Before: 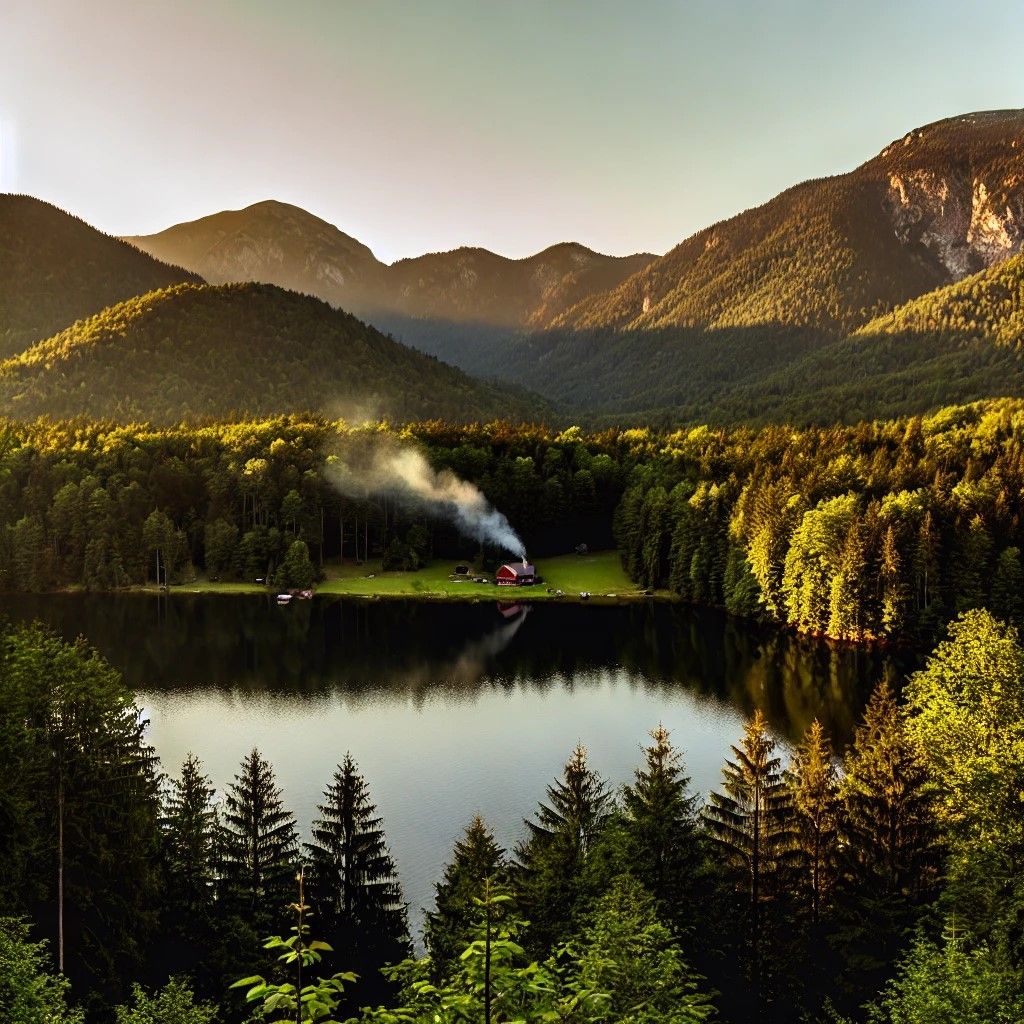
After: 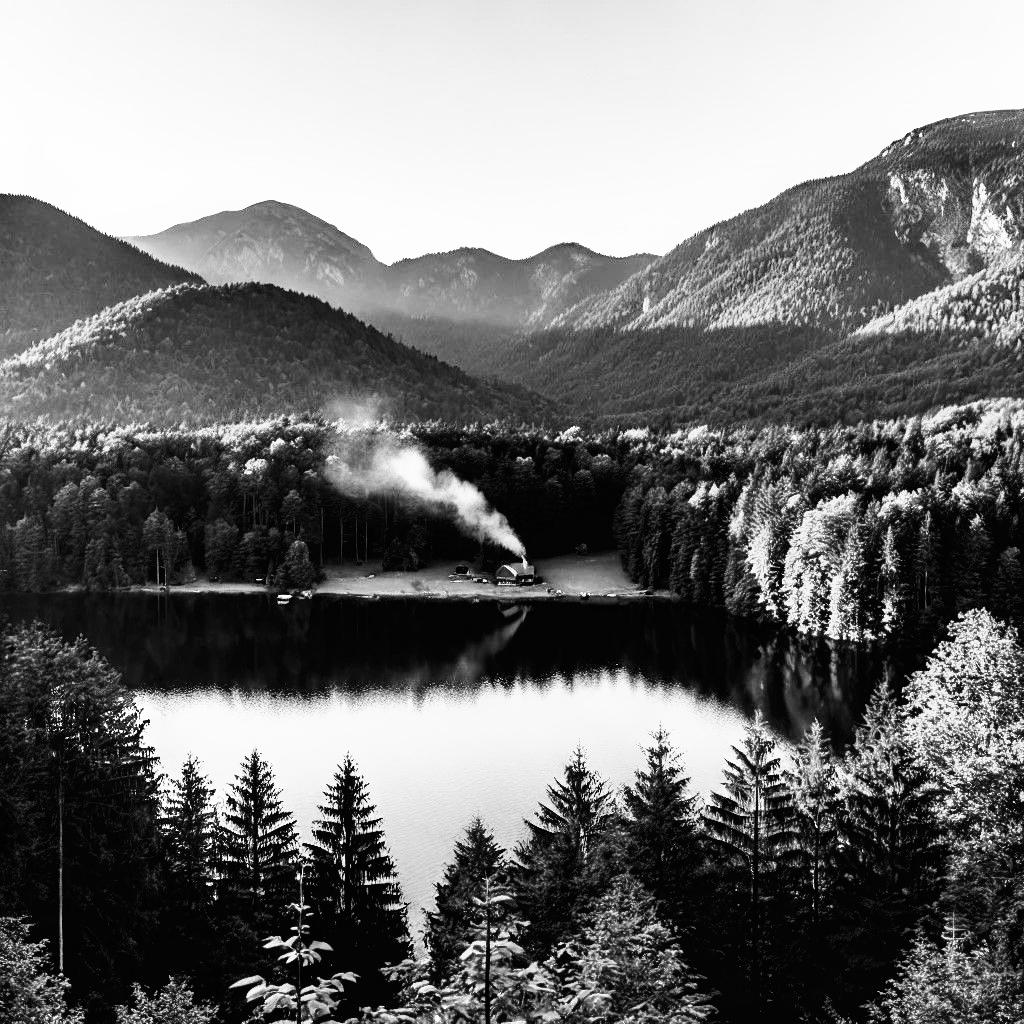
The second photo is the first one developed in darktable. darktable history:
base curve: curves: ch0 [(0, 0) (0.007, 0.004) (0.027, 0.03) (0.046, 0.07) (0.207, 0.54) (0.442, 0.872) (0.673, 0.972) (1, 1)], preserve colors none
monochrome: on, module defaults
tone equalizer: on, module defaults
